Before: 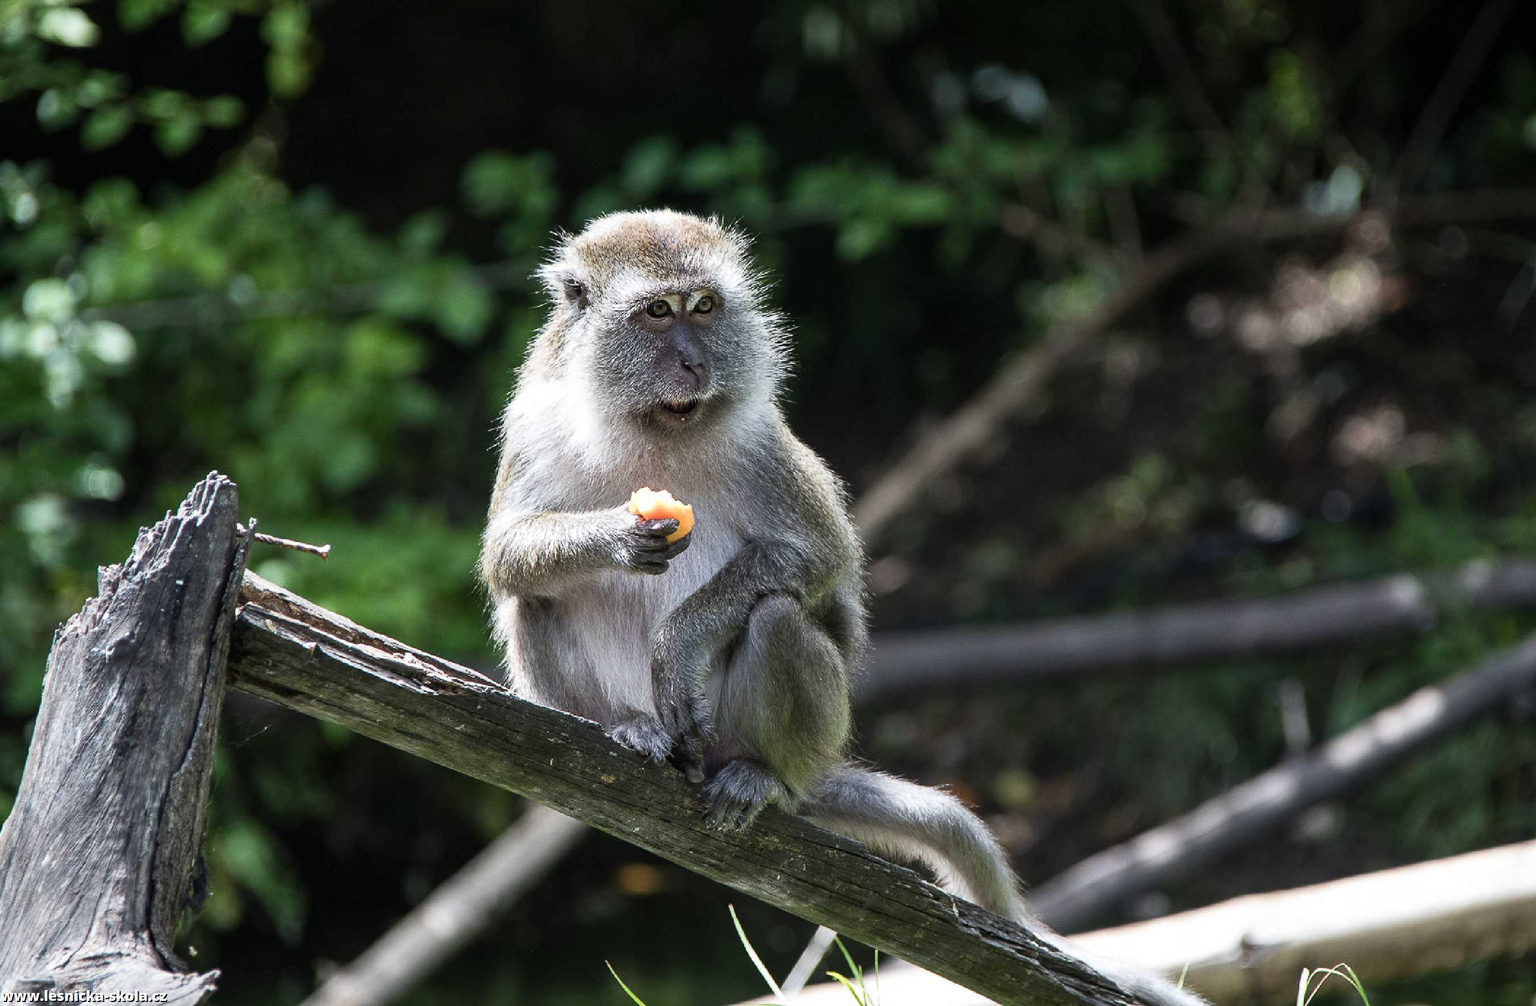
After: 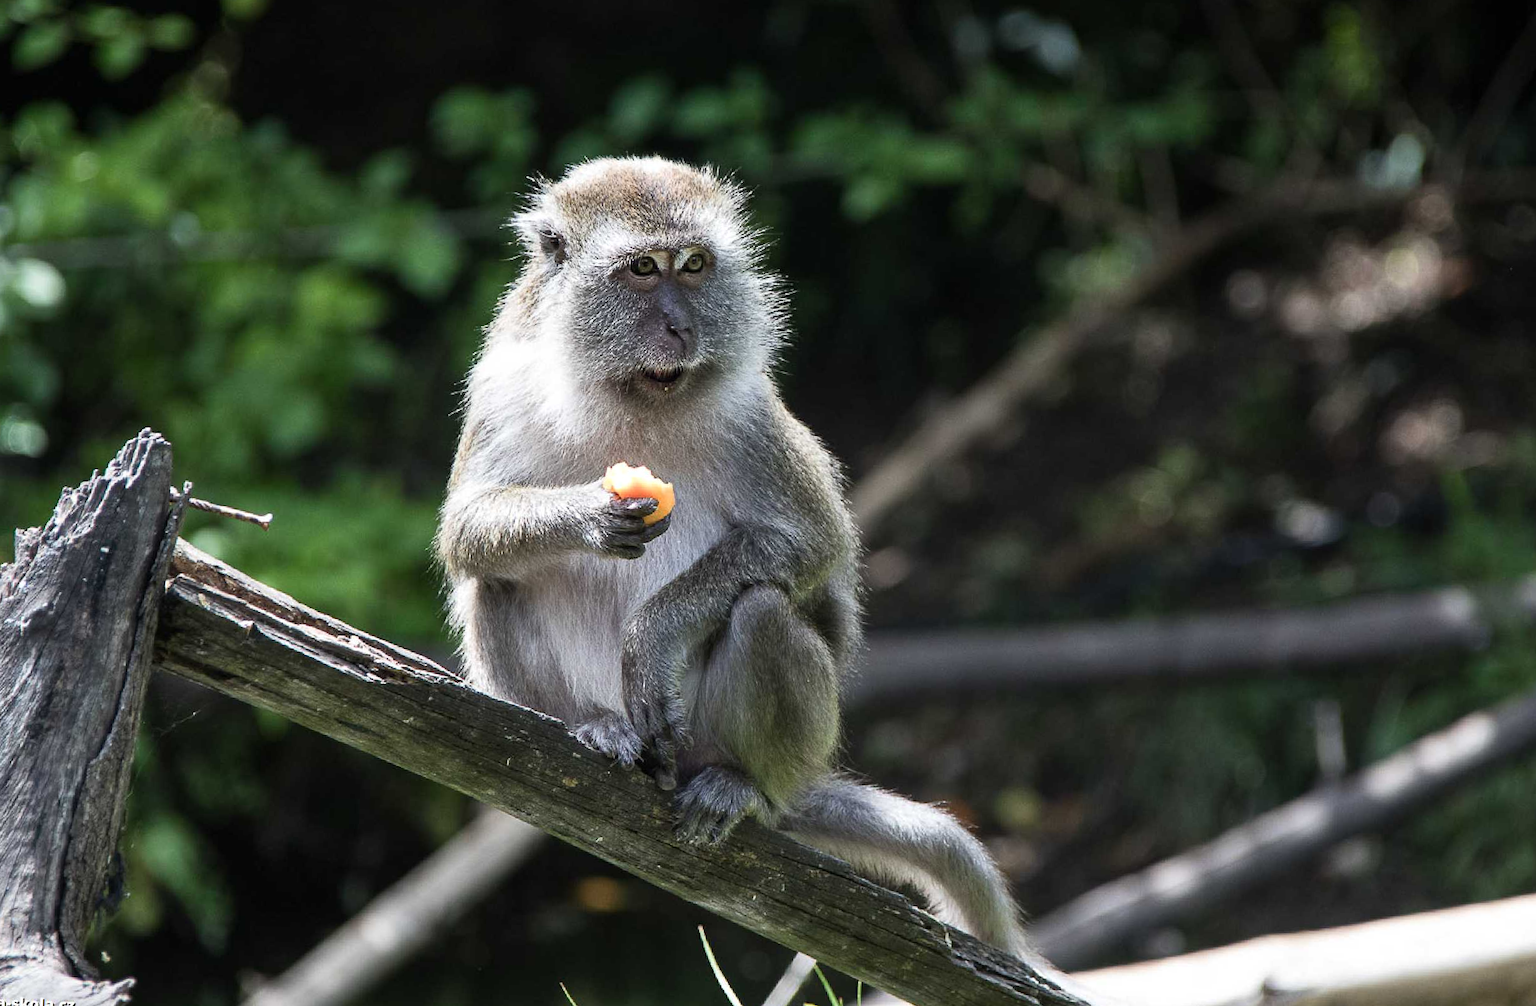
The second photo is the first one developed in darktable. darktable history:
tone equalizer: on, module defaults
crop and rotate: angle -1.96°, left 3.097%, top 4.154%, right 1.586%, bottom 0.529%
